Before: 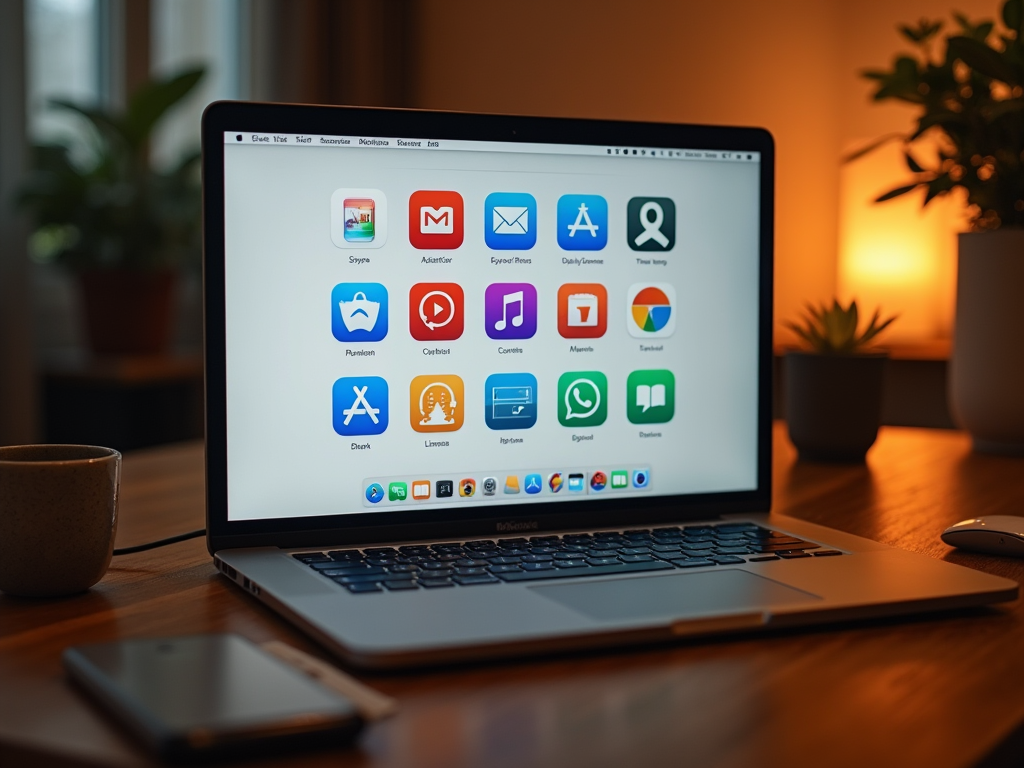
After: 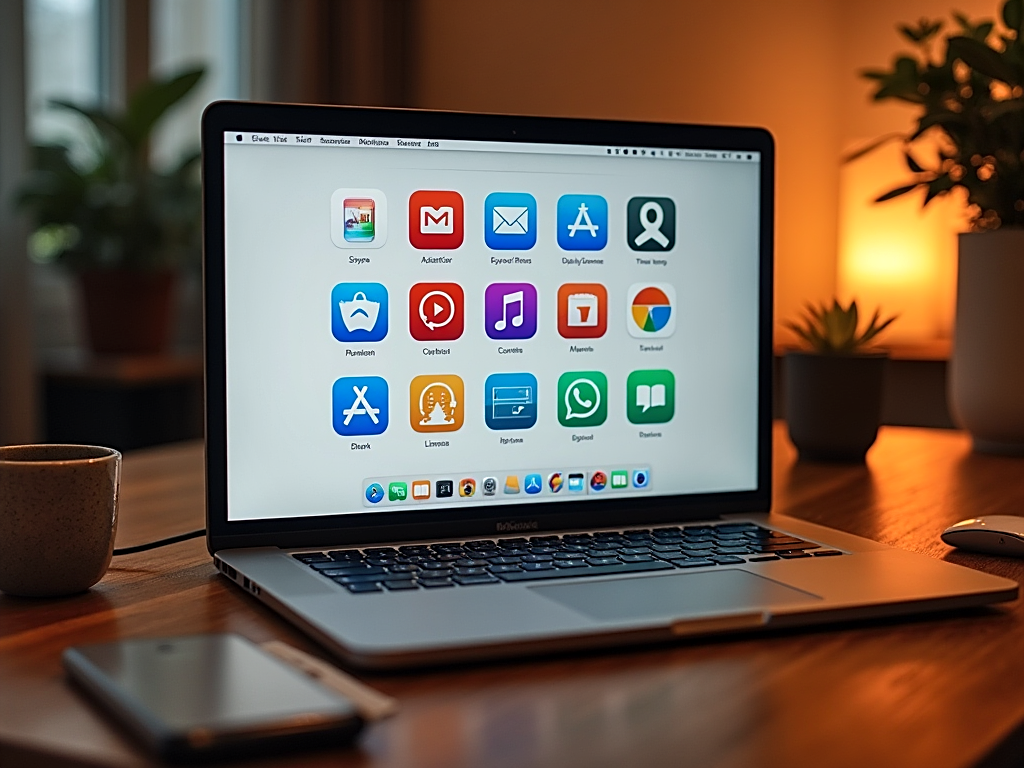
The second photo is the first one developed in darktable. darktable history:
local contrast: highlights 103%, shadows 99%, detail 120%, midtone range 0.2
shadows and highlights: soften with gaussian
exposure: compensate exposure bias true, compensate highlight preservation false
sharpen: on, module defaults
